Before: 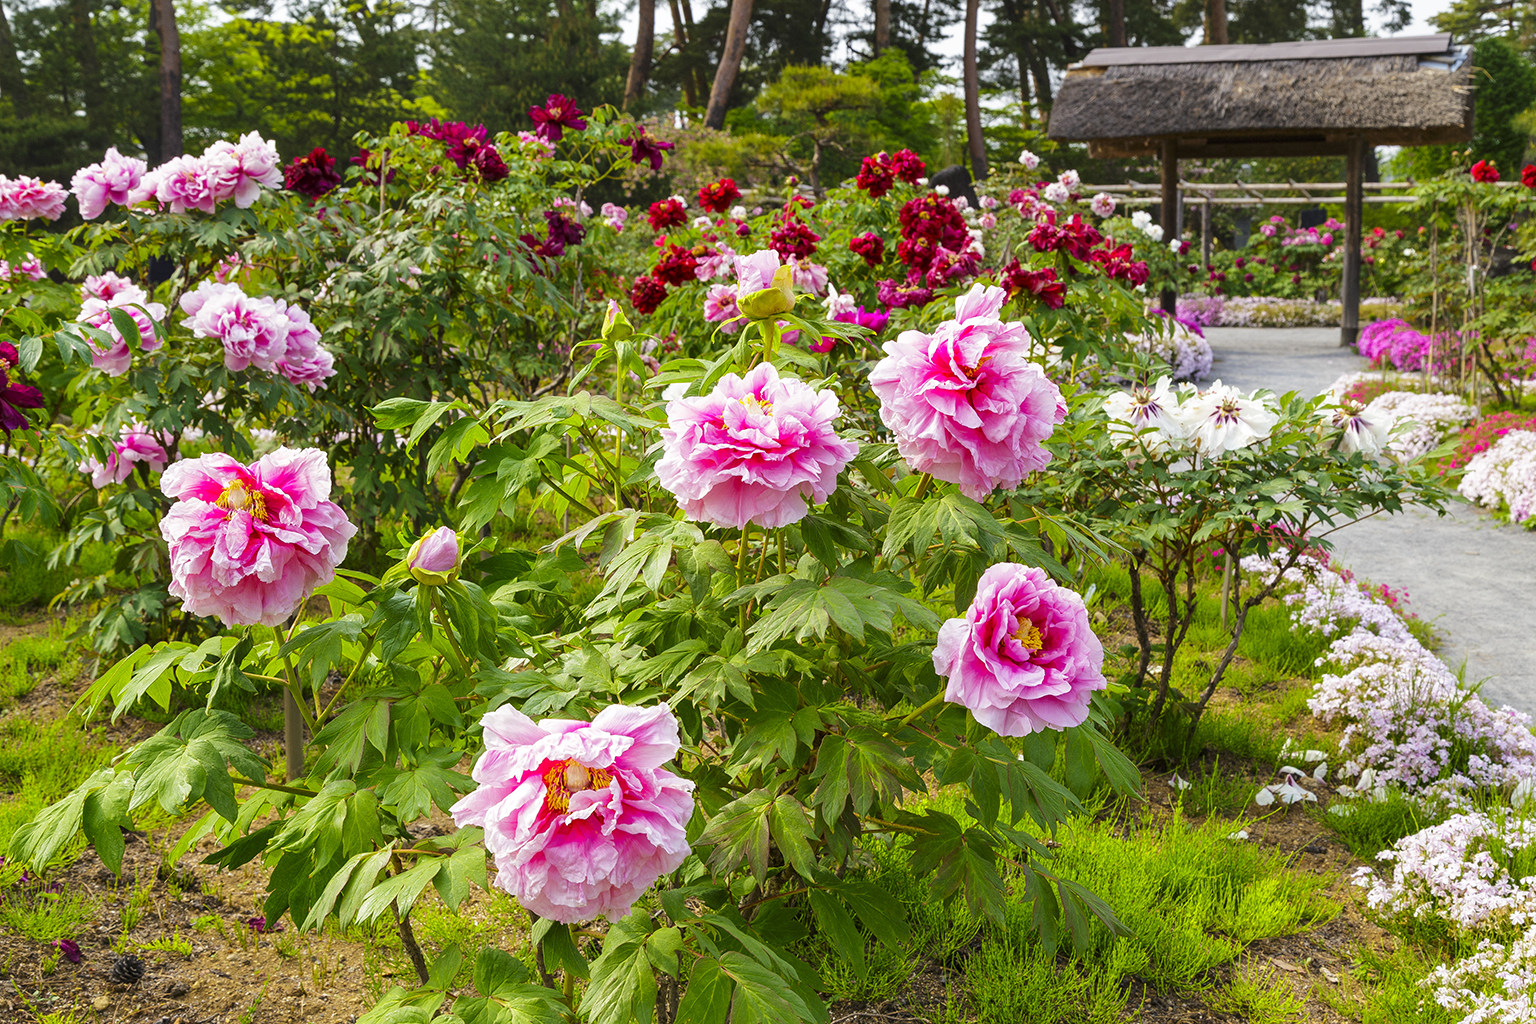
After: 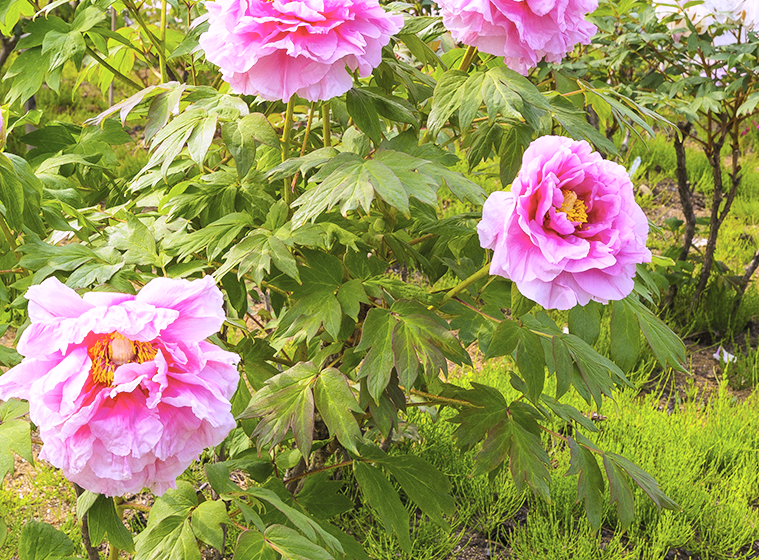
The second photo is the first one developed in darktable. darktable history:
crop: left 29.672%, top 41.786%, right 20.851%, bottom 3.487%
white balance: red 1.042, blue 1.17
color contrast: green-magenta contrast 0.96
contrast brightness saturation: contrast 0.14, brightness 0.21
